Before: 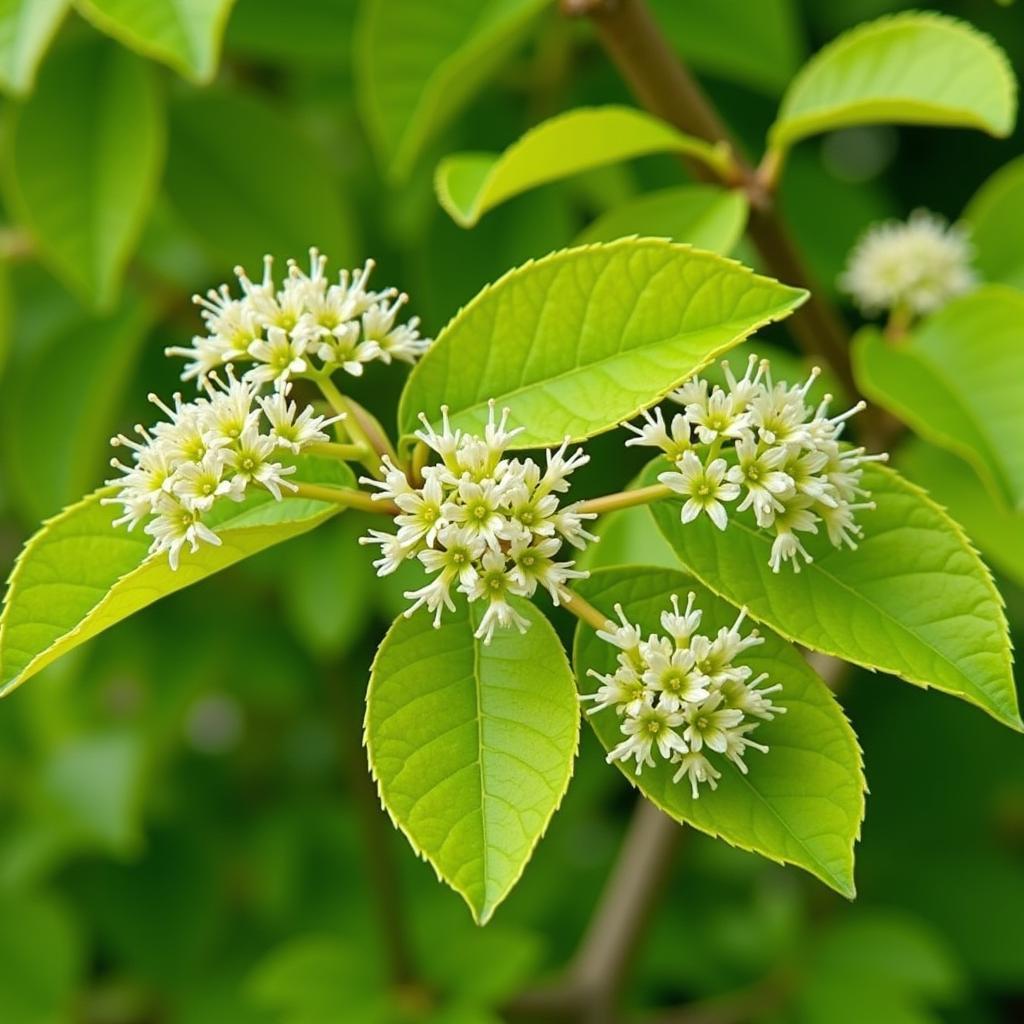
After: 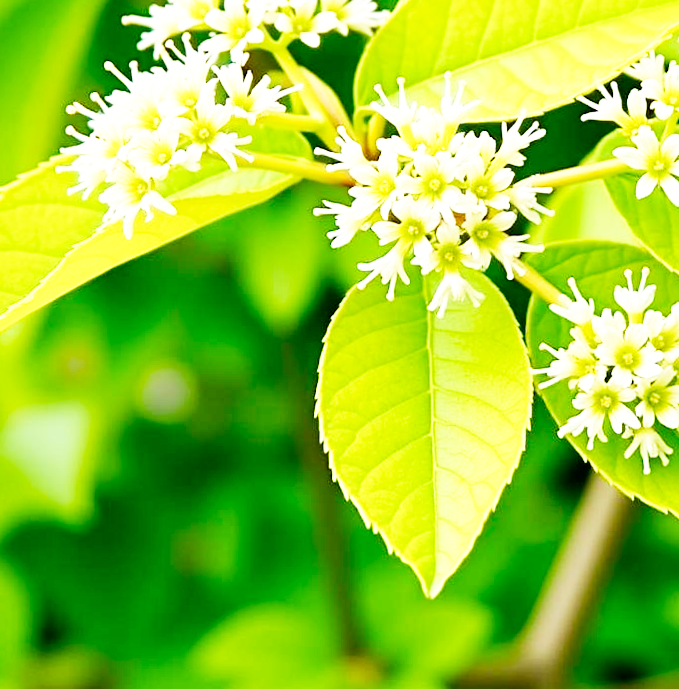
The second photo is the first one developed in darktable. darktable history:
exposure: black level correction 0.004, exposure 0.415 EV, compensate highlight preservation false
base curve: curves: ch0 [(0, 0) (0.007, 0.004) (0.027, 0.03) (0.046, 0.07) (0.207, 0.54) (0.442, 0.872) (0.673, 0.972) (1, 1)], preserve colors none
crop and rotate: angle -0.735°, left 3.856%, top 31.768%, right 28.986%
